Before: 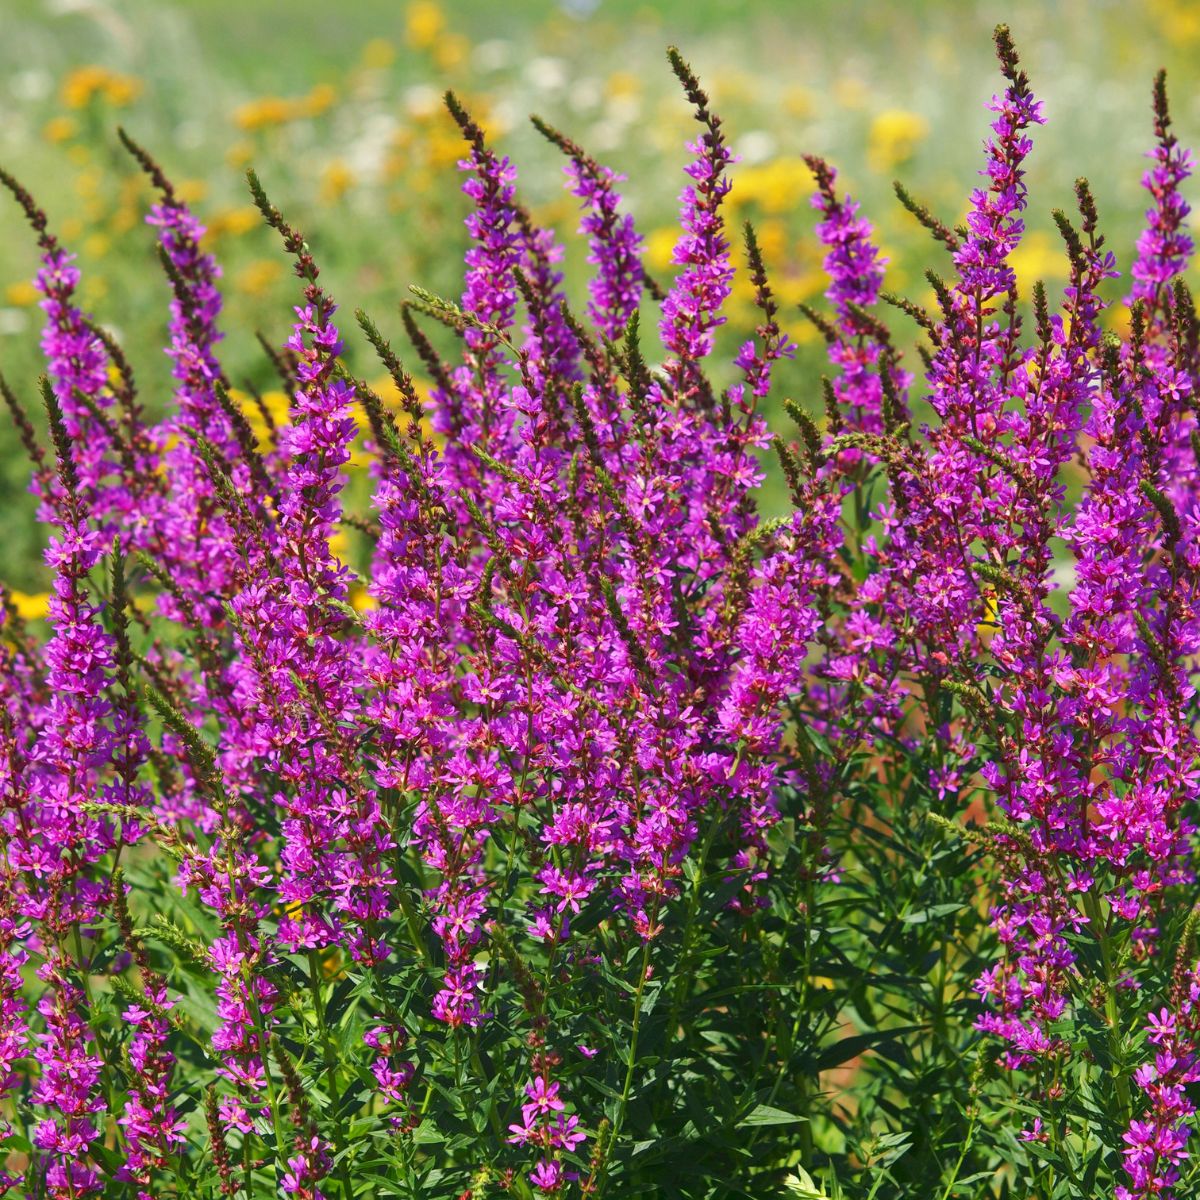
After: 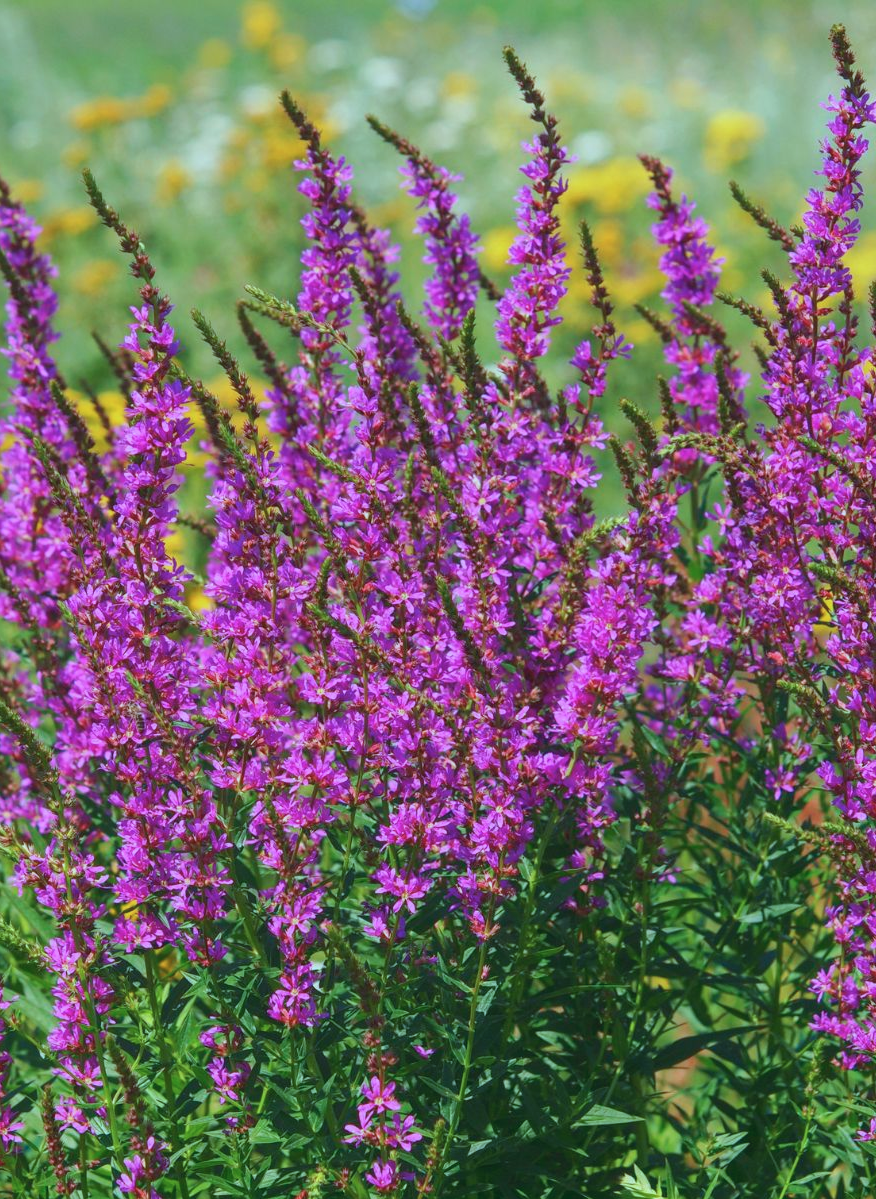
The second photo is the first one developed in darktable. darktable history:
crop: left 13.723%, top 0%, right 13.234%
contrast brightness saturation: contrast -0.111
color correction: highlights a* -11.9, highlights b* -15.4
local contrast: detail 109%
